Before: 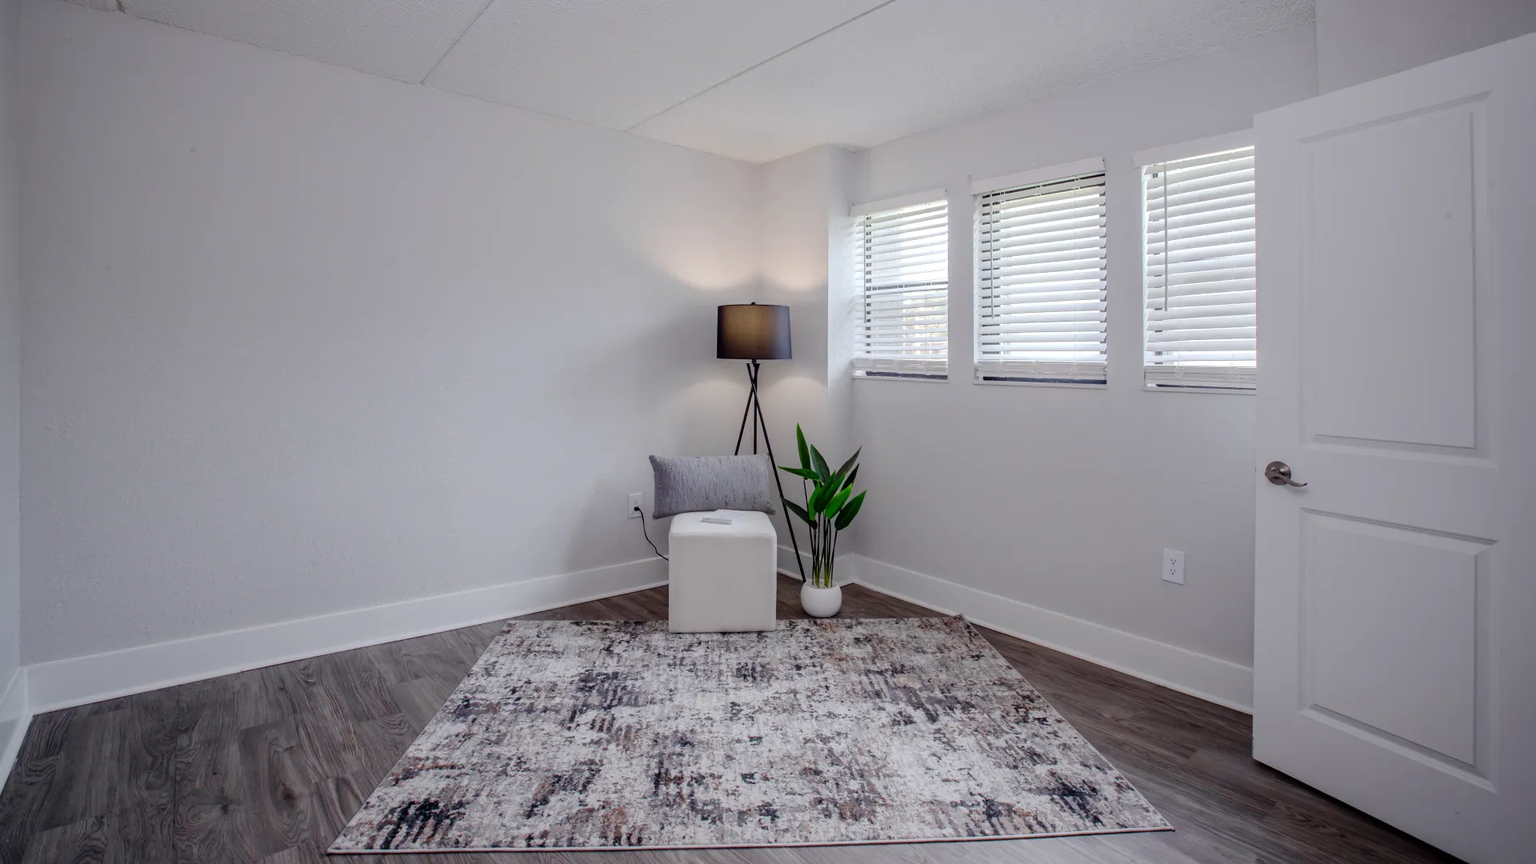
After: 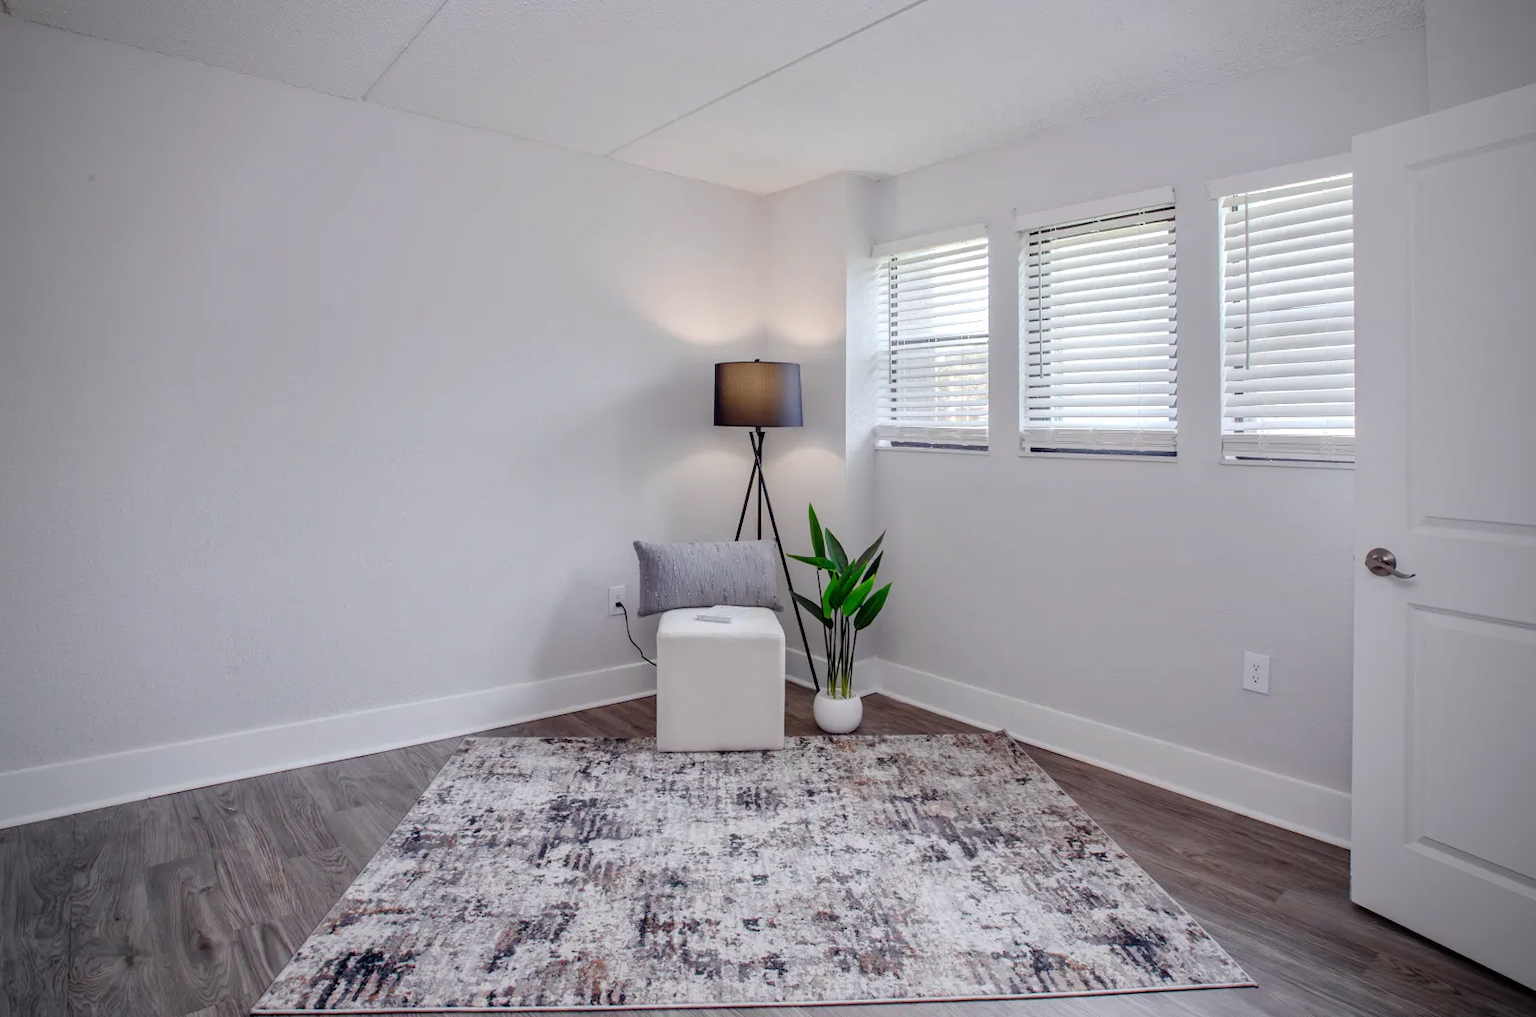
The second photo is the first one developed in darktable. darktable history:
tone equalizer: -8 EV 1 EV, -7 EV 1 EV, -6 EV 1 EV, -5 EV 1 EV, -4 EV 1 EV, -3 EV 0.75 EV, -2 EV 0.5 EV, -1 EV 0.25 EV
crop: left 7.598%, right 7.873%
white balance: emerald 1
vignetting: on, module defaults
